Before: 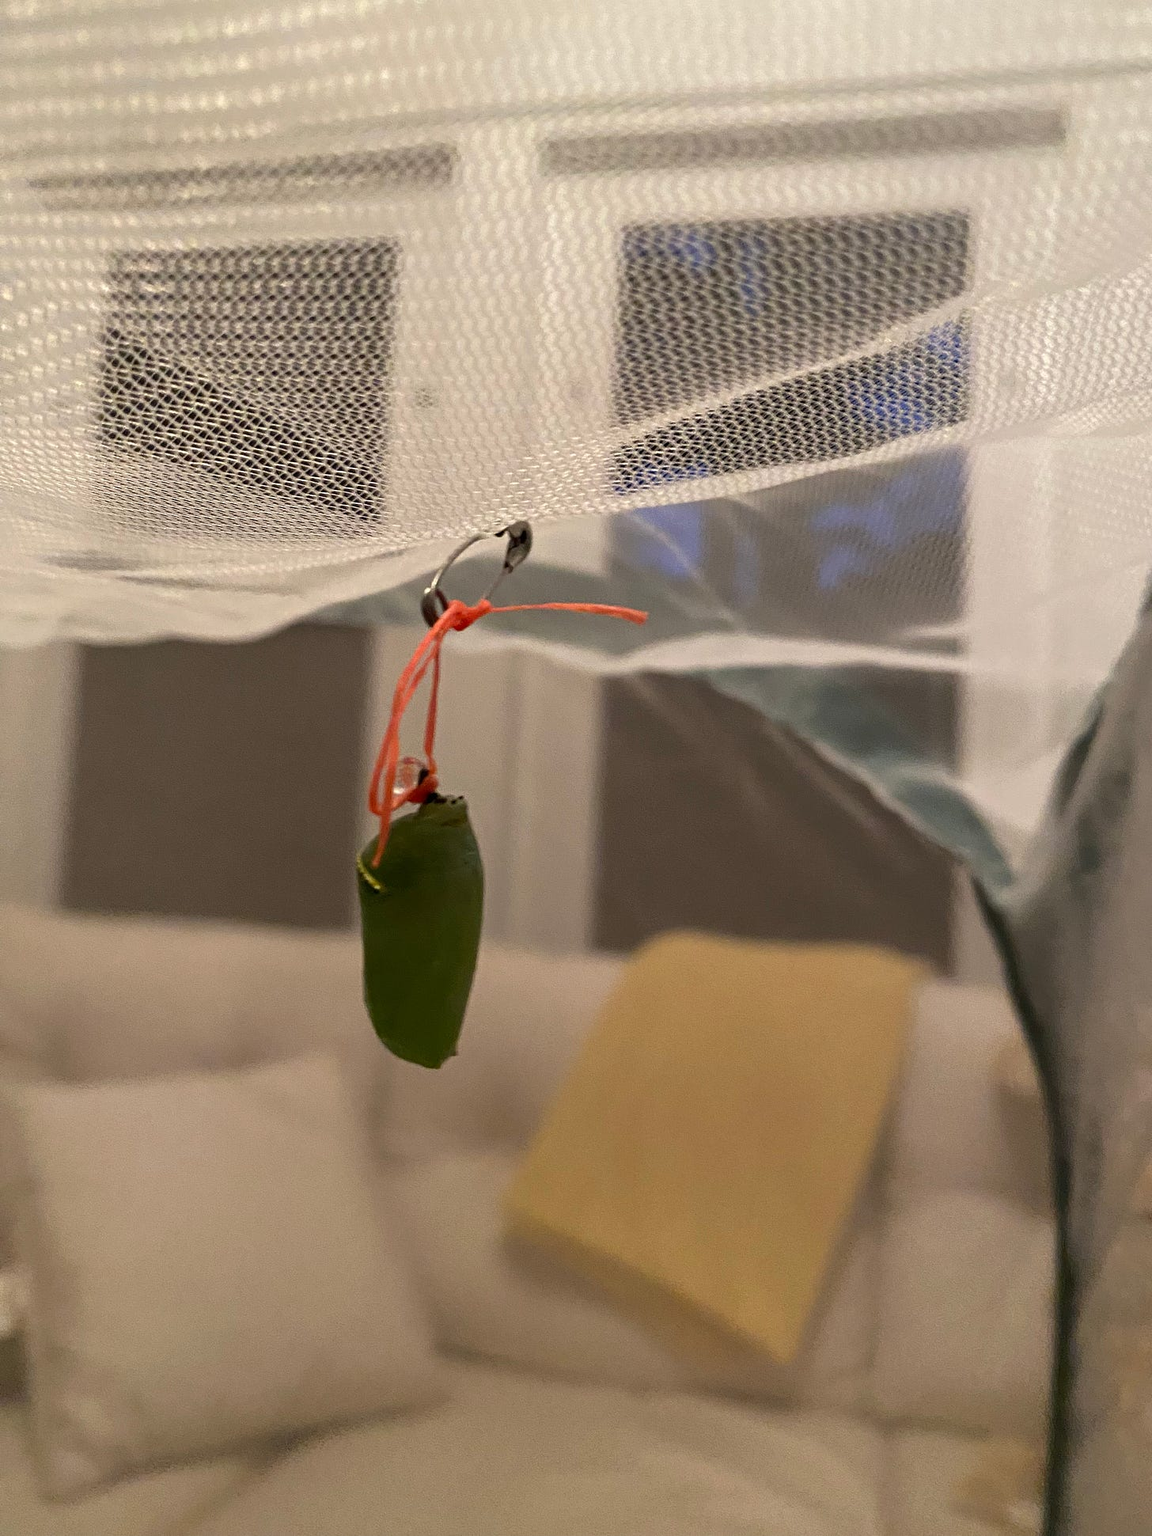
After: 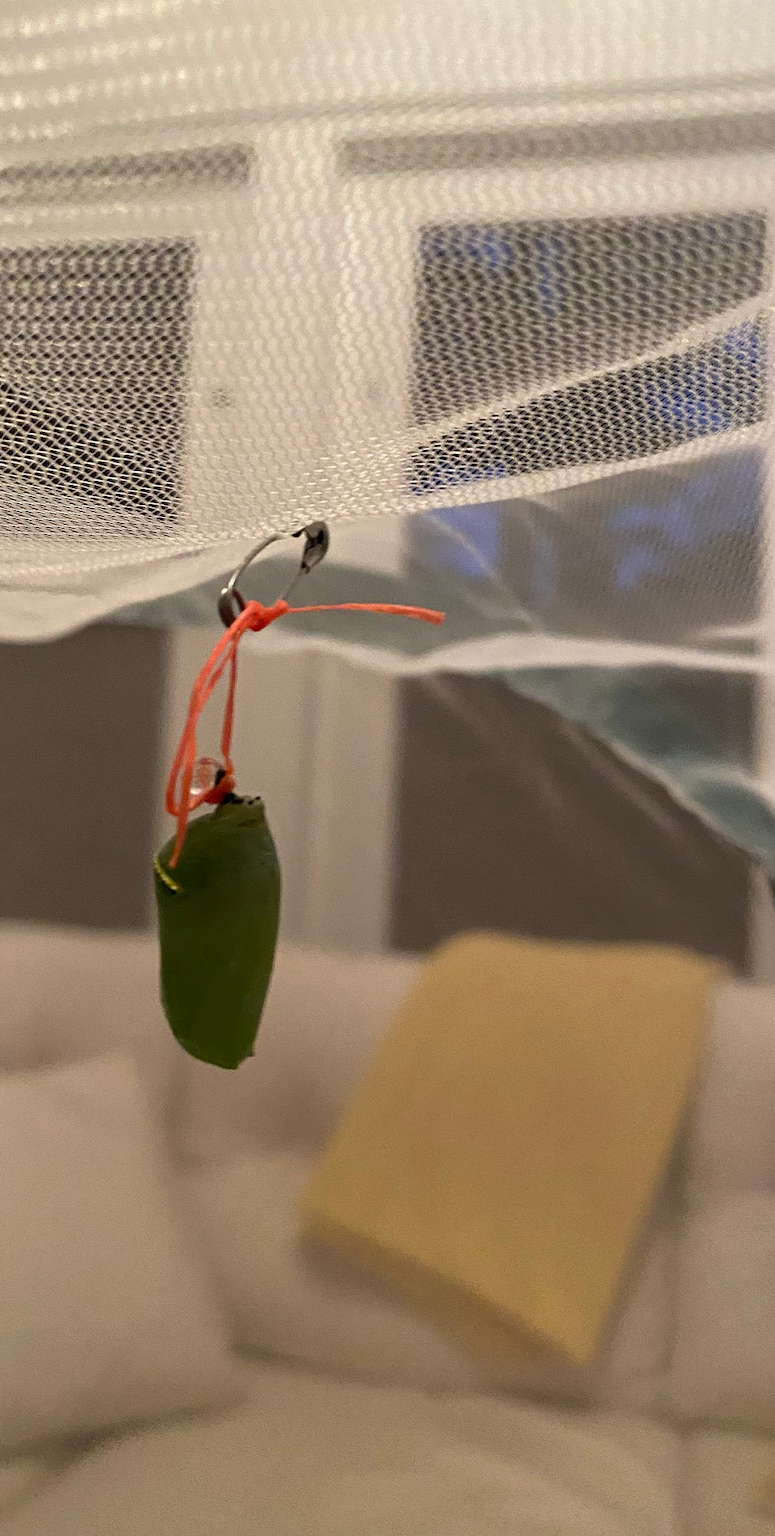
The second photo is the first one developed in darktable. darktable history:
crop and rotate: left 17.655%, right 15.09%
